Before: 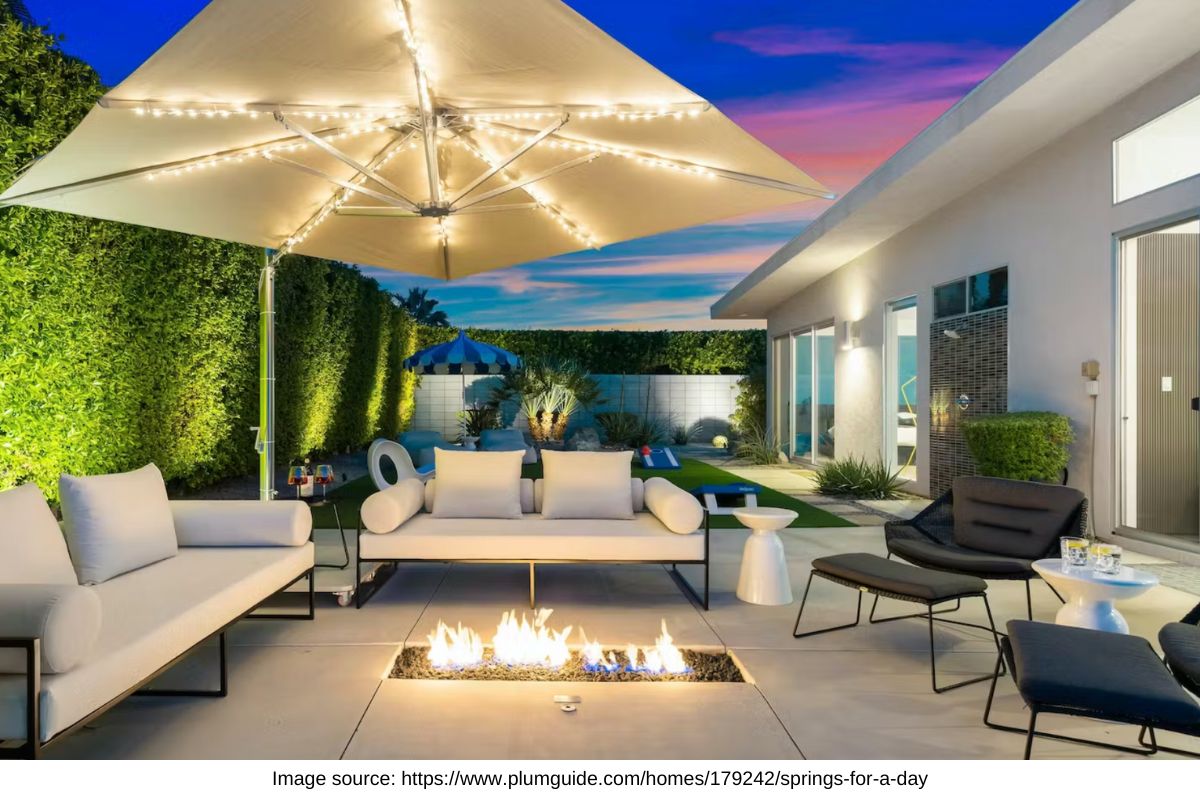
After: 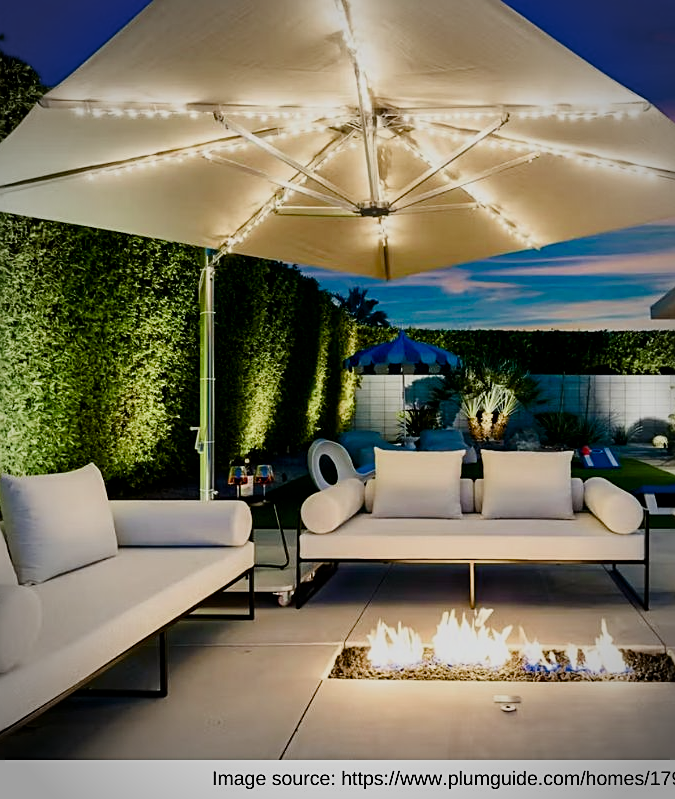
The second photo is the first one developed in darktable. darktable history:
tone curve: curves: ch0 [(0, 0) (0.042, 0.01) (0.223, 0.123) (0.59, 0.574) (0.802, 0.868) (1, 1)], color space Lab, independent channels, preserve colors none
color balance rgb: perceptual saturation grading › global saturation 20%, perceptual saturation grading › highlights -50.455%, perceptual saturation grading › shadows 30.34%, global vibrance 20%
sharpen: on, module defaults
filmic rgb: black relative exposure -7.22 EV, white relative exposure 5.37 EV, hardness 3.02, add noise in highlights 0, color science v3 (2019), use custom middle-gray values true, contrast in highlights soft
exposure: exposure -0.249 EV, compensate exposure bias true, compensate highlight preservation false
crop: left 5.012%, right 38.722%
vignetting: automatic ratio true
